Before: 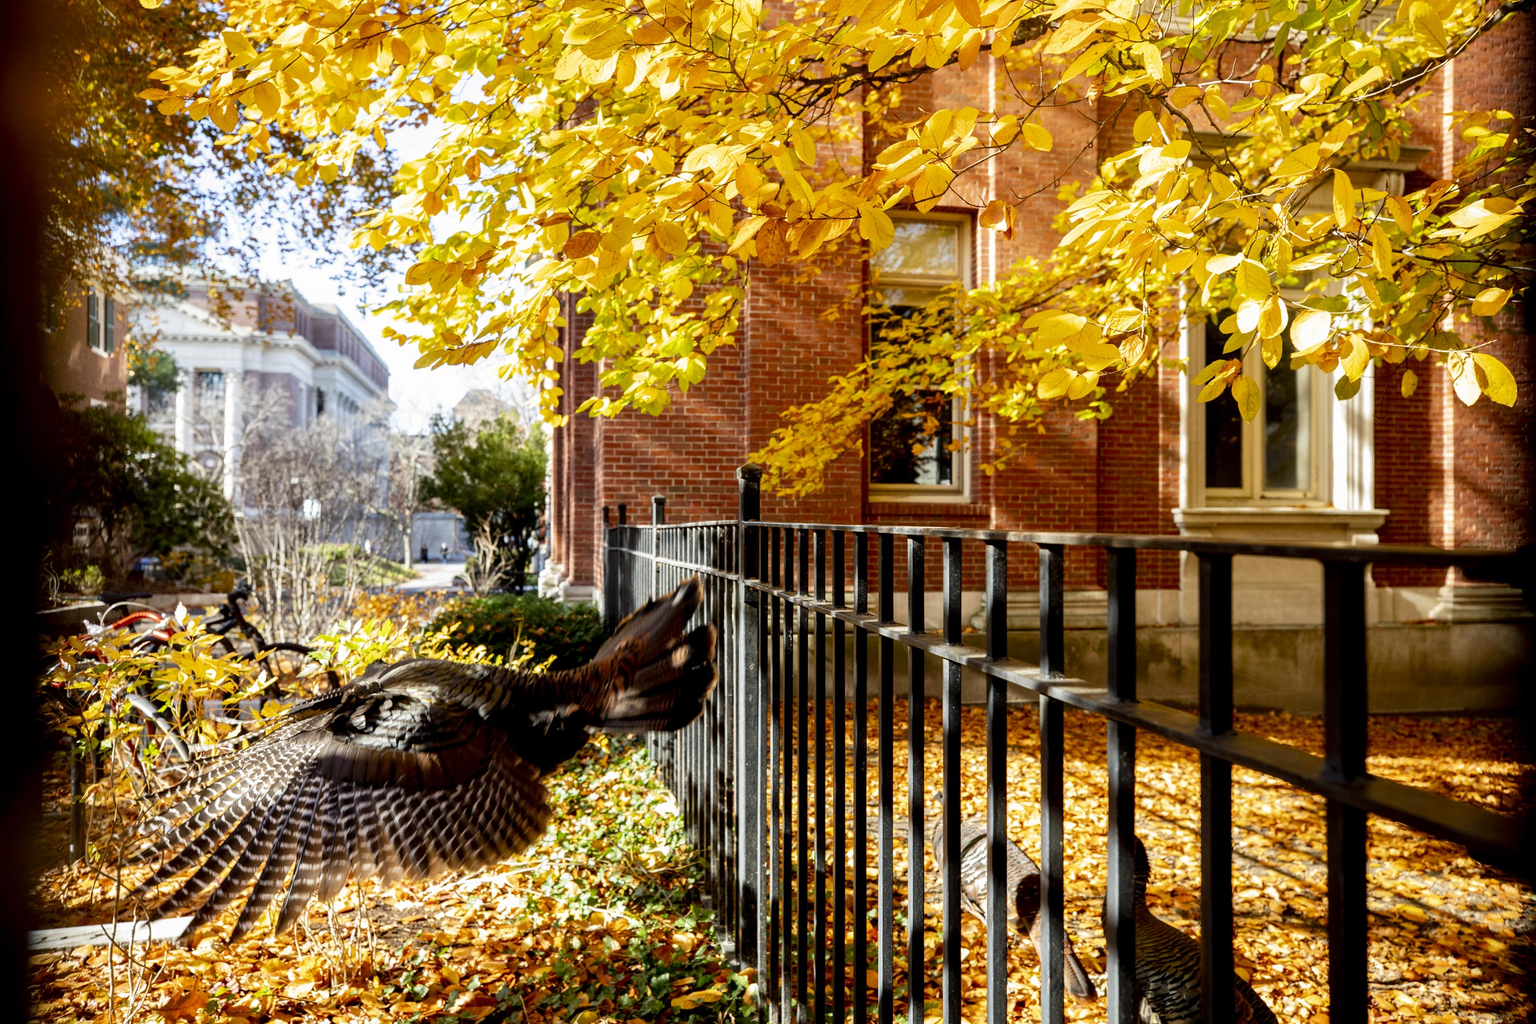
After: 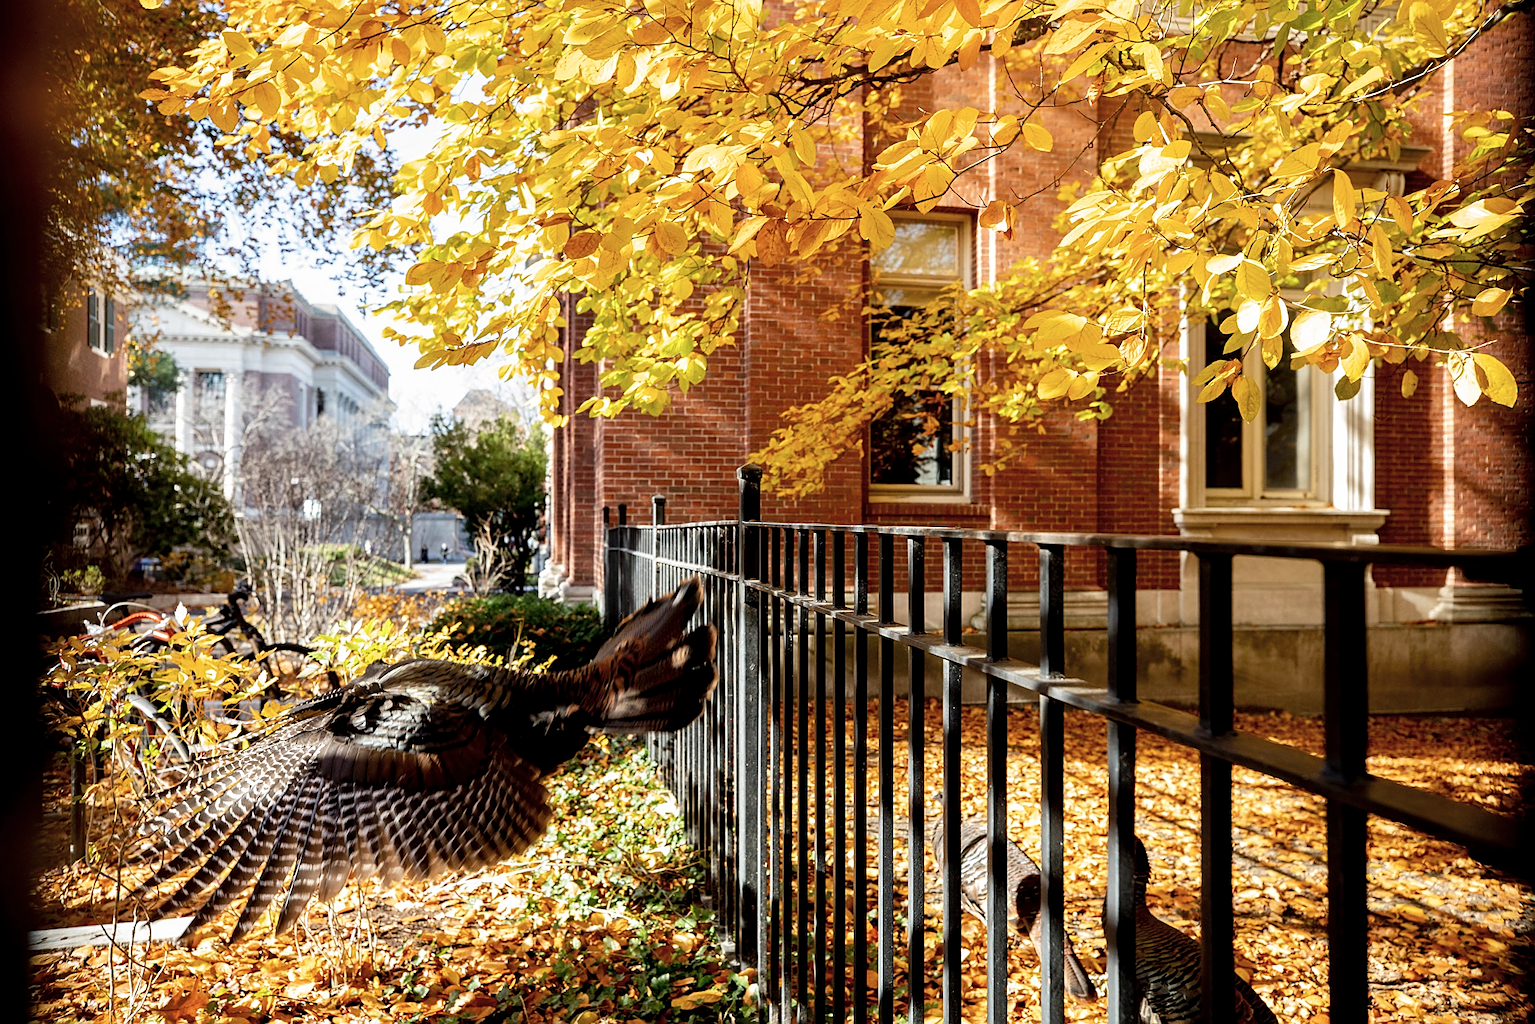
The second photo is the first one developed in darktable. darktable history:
tone equalizer: on, module defaults
sharpen: on, module defaults
color correction: saturation 0.8
